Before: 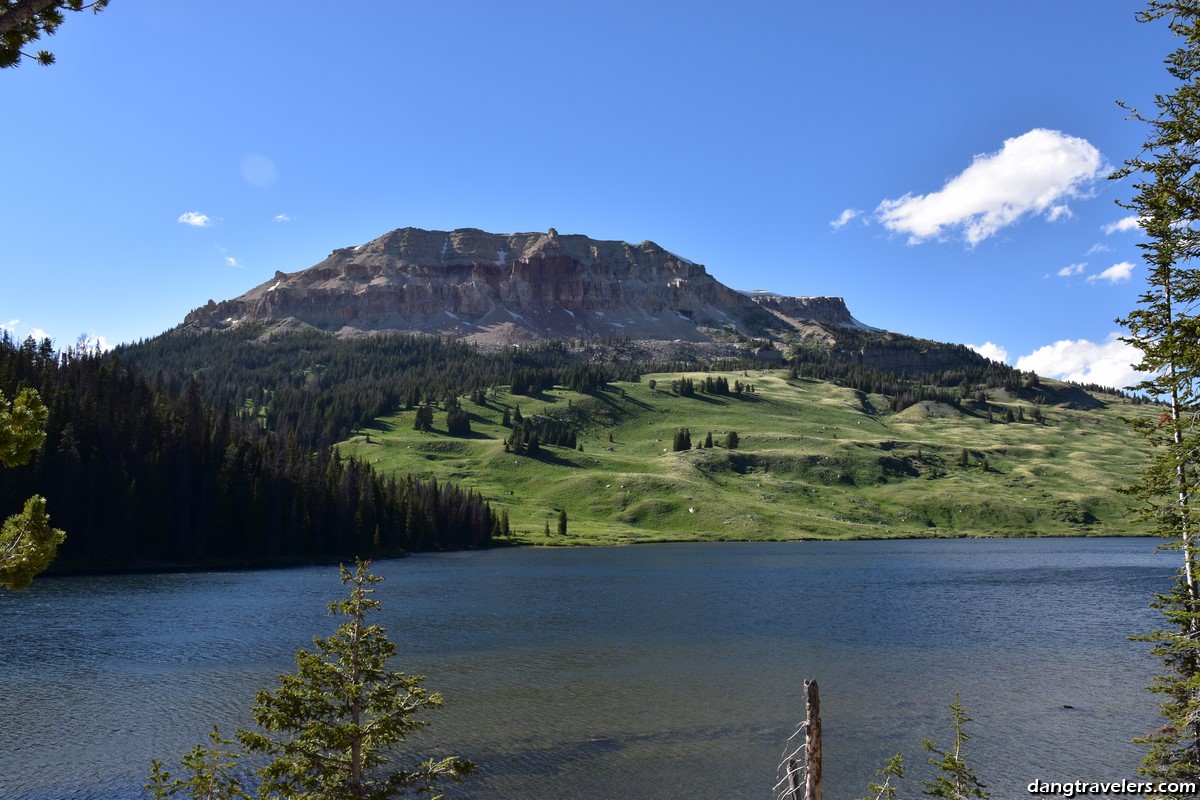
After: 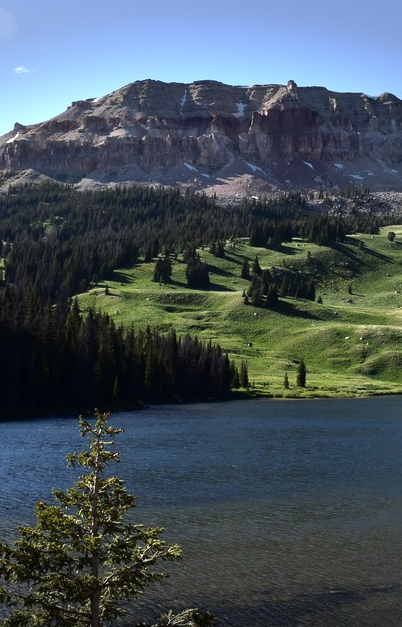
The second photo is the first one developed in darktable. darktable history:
tone equalizer: -8 EV -0.75 EV, -7 EV -0.7 EV, -6 EV -0.6 EV, -5 EV -0.4 EV, -3 EV 0.4 EV, -2 EV 0.6 EV, -1 EV 0.7 EV, +0 EV 0.75 EV, edges refinement/feathering 500, mask exposure compensation -1.57 EV, preserve details no
crop and rotate: left 21.77%, top 18.528%, right 44.676%, bottom 2.997%
vignetting: fall-off start 100%, brightness -0.406, saturation -0.3, width/height ratio 1.324, dithering 8-bit output, unbound false
